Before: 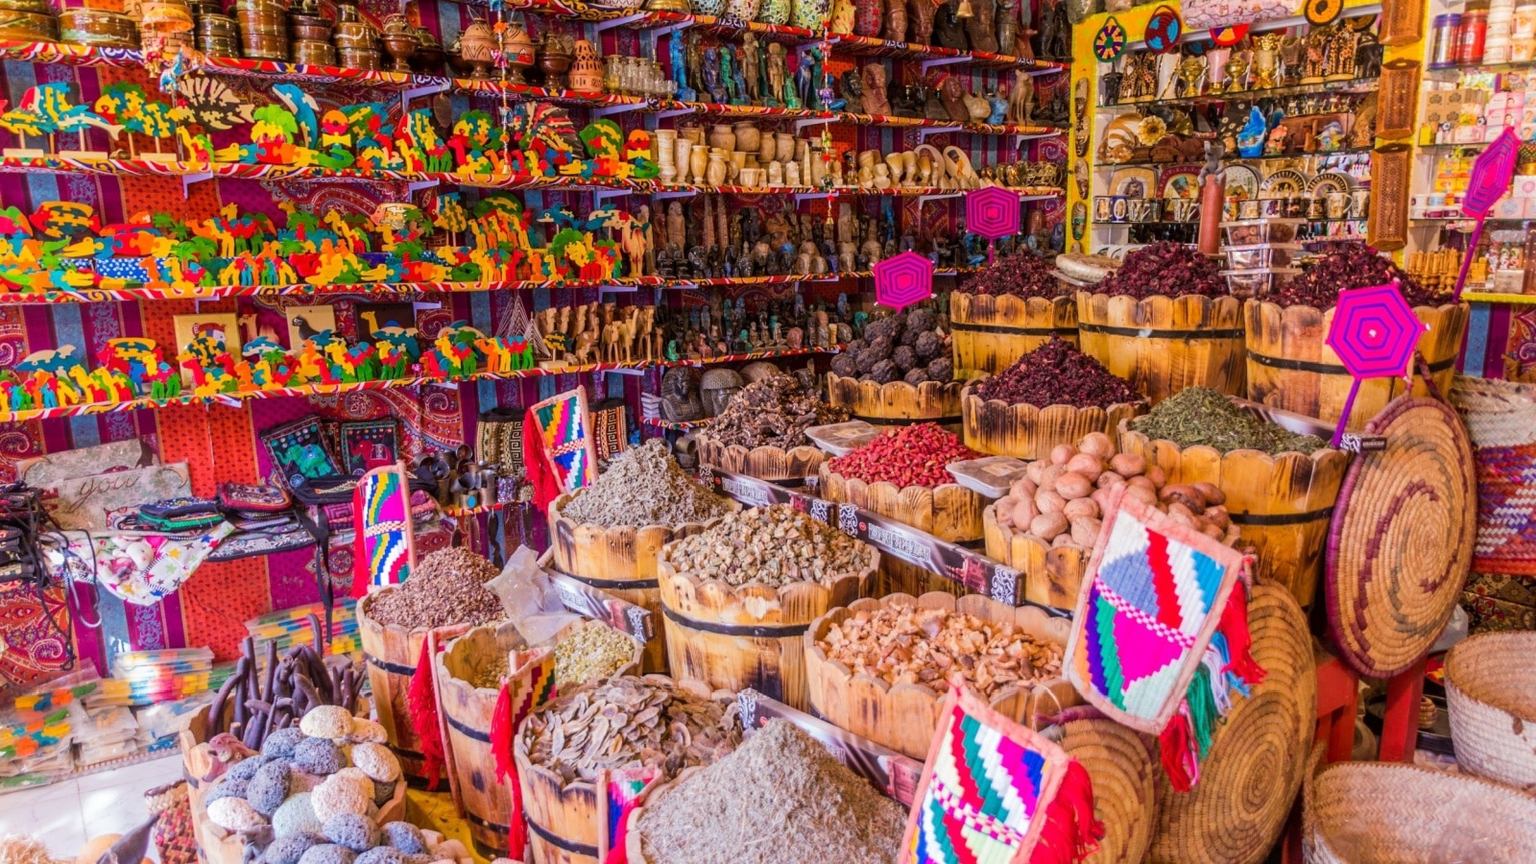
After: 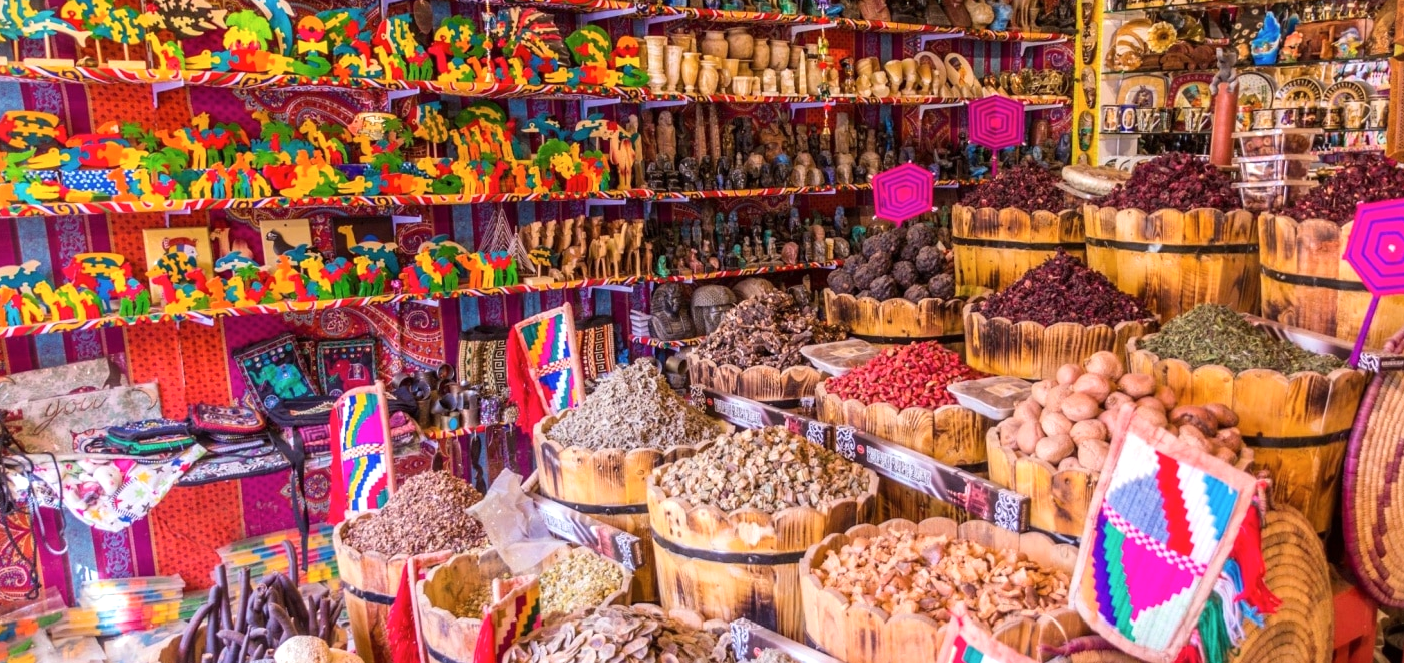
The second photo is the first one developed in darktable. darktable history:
vignetting: fall-off start 100.38%, unbound false
base curve: preserve colors none
crop and rotate: left 2.429%, top 11.086%, right 9.759%, bottom 15.2%
shadows and highlights: shadows -11.68, white point adjustment 4.14, highlights 26.55
exposure: exposure 0.202 EV, compensate highlight preservation false
